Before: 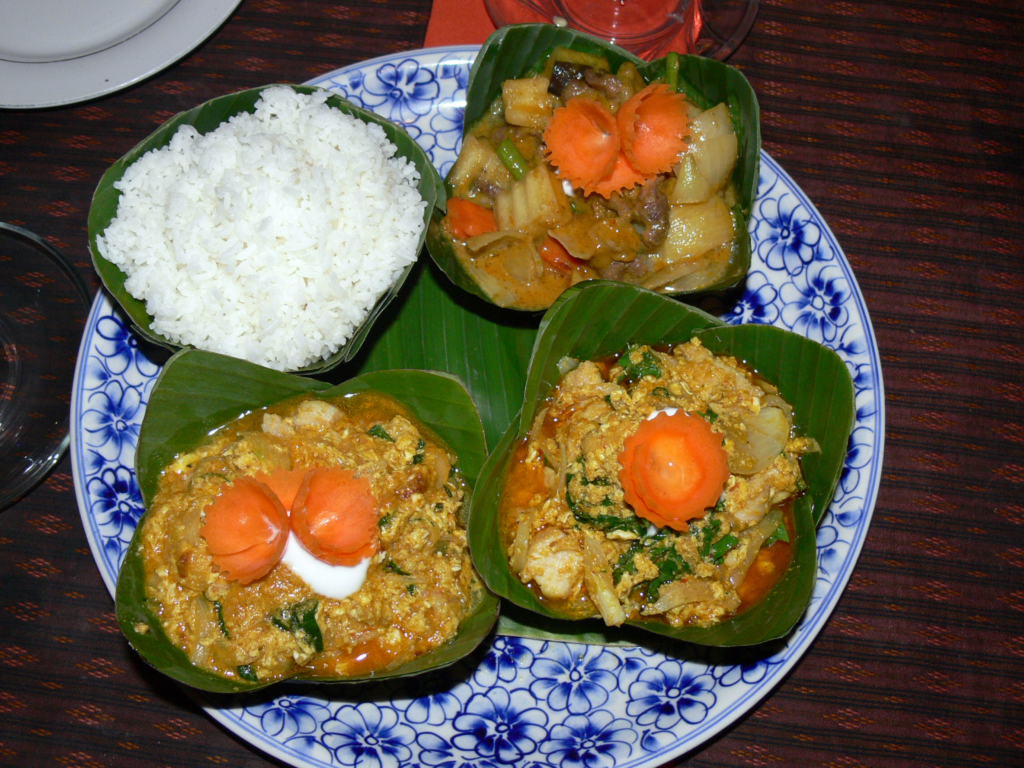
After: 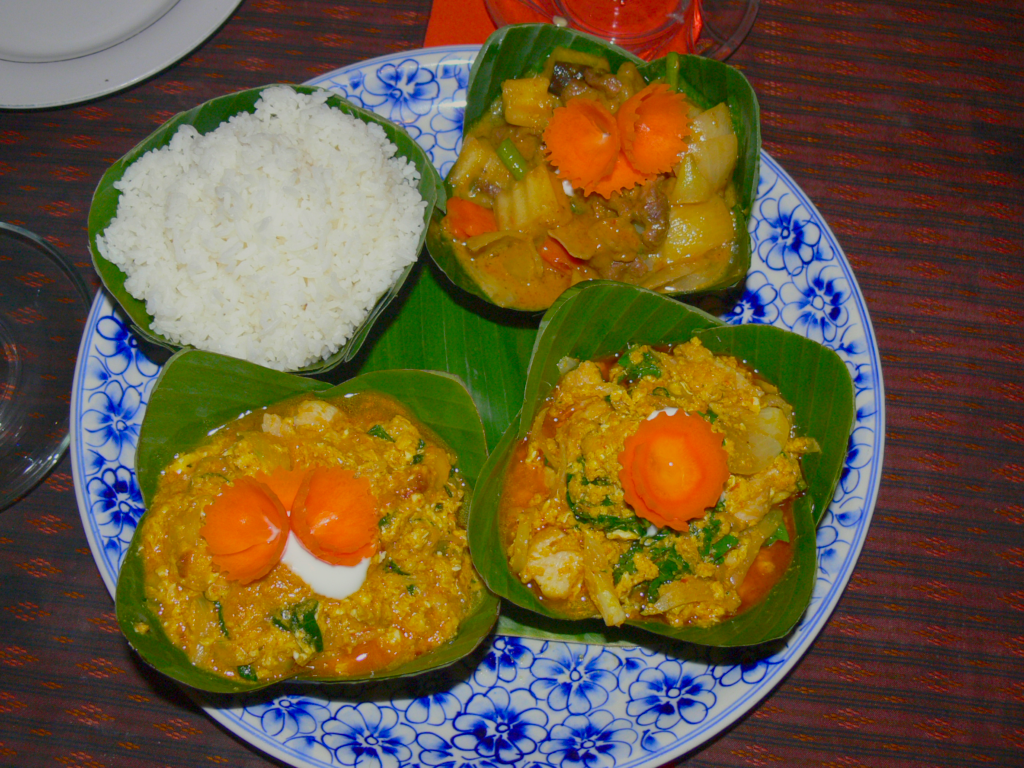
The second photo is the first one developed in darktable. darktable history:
color balance rgb: shadows lift › chroma 0.767%, shadows lift › hue 113.22°, highlights gain › chroma 2.016%, highlights gain › hue 72°, perceptual saturation grading › global saturation 30.902%, contrast -29.425%
